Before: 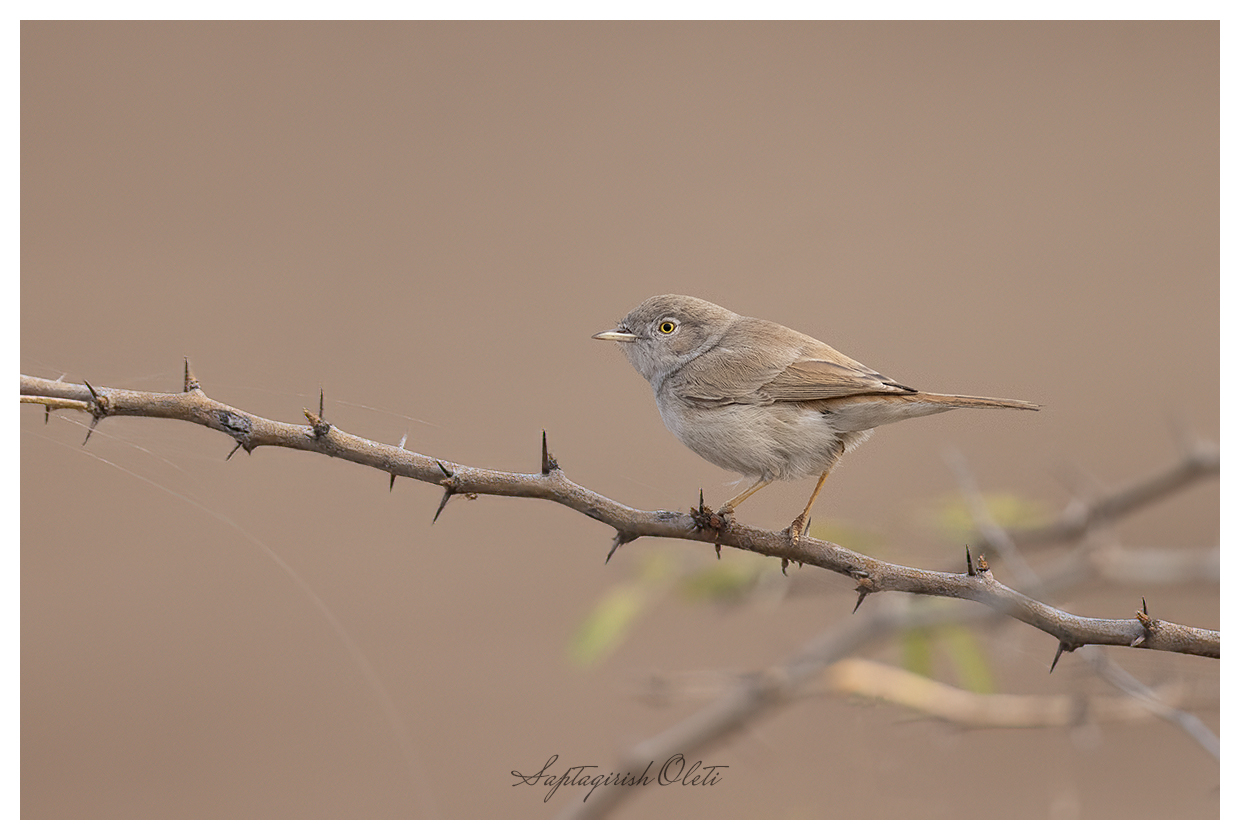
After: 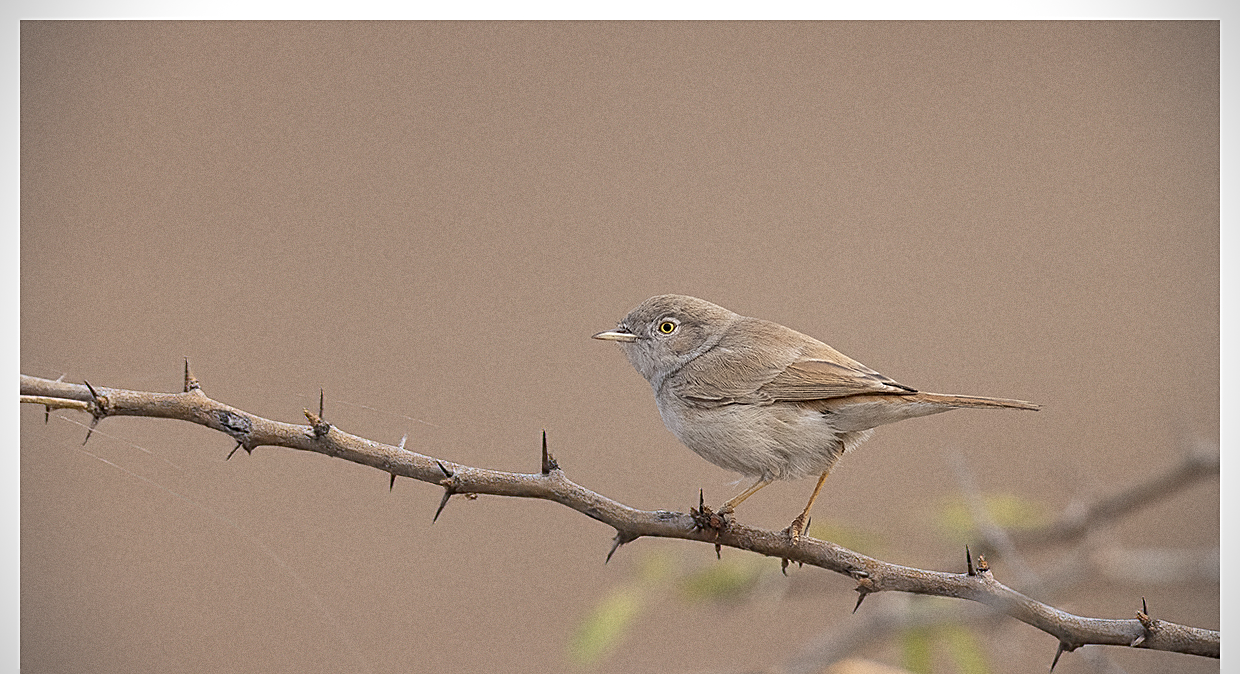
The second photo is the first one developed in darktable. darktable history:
sharpen: on, module defaults
grain: coarseness 0.09 ISO
vignetting: dithering 8-bit output, unbound false
crop: bottom 19.644%
